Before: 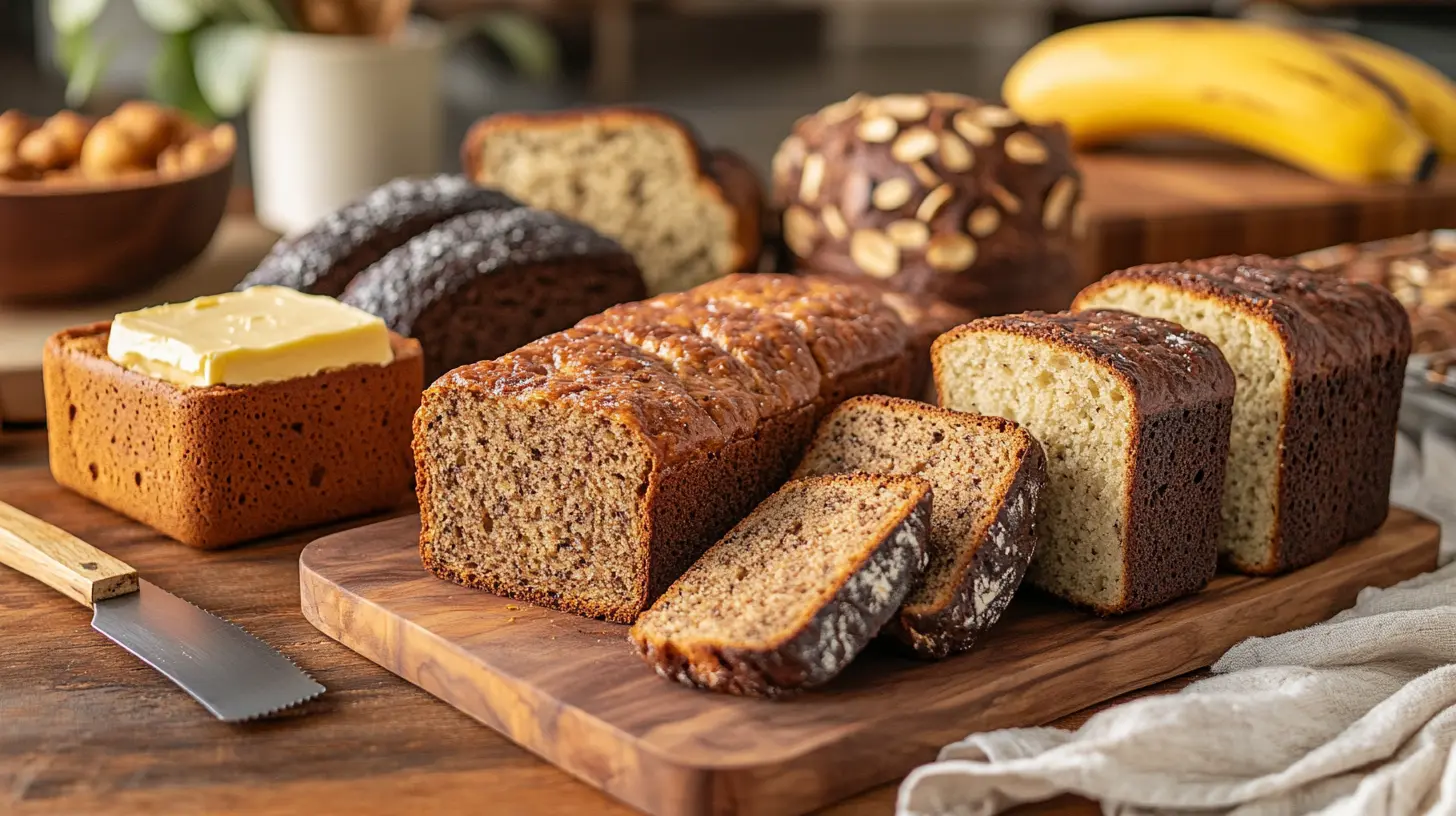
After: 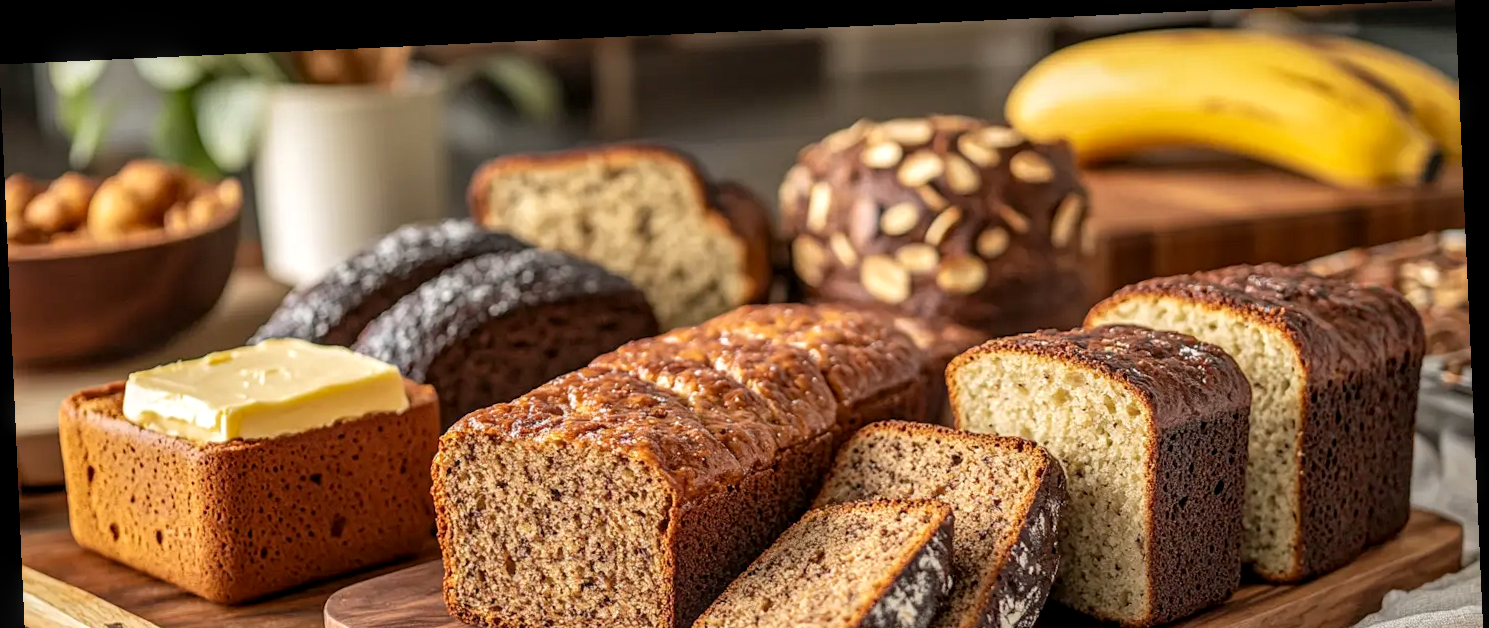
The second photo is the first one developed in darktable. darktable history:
crop: bottom 28.576%
rotate and perspective: rotation -2.56°, automatic cropping off
local contrast: on, module defaults
exposure: black level correction 0.001, exposure 0.14 EV, compensate highlight preservation false
